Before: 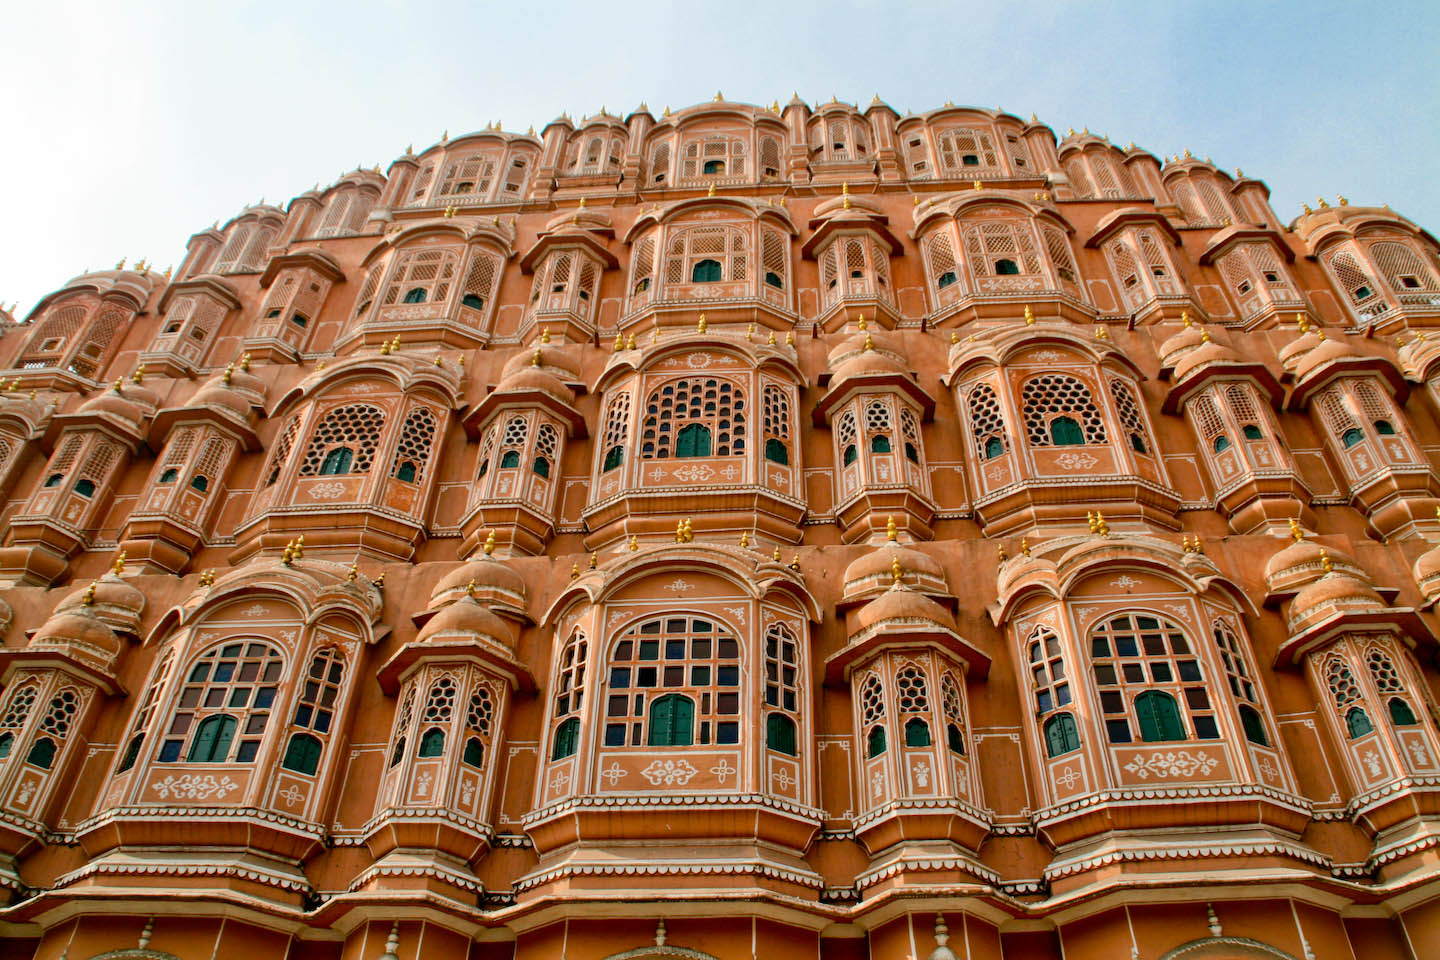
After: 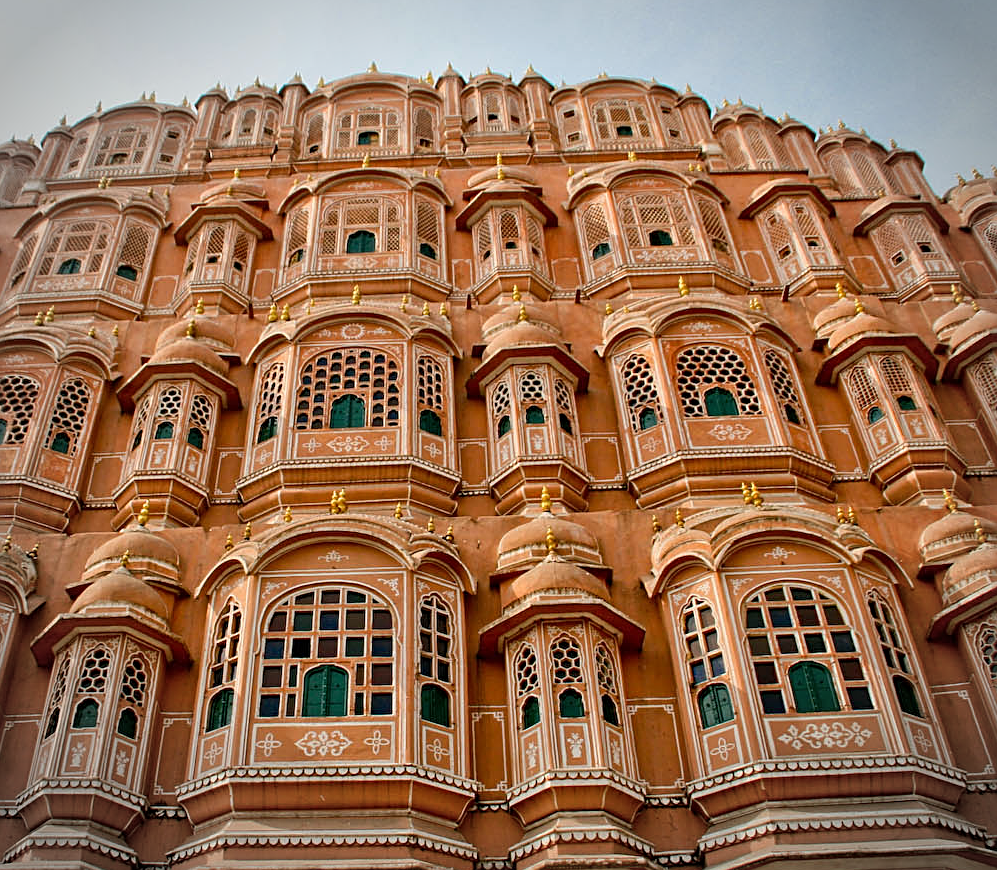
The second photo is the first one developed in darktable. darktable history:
sharpen: on, module defaults
crop and rotate: left 24.063%, top 3.101%, right 6.643%, bottom 6.259%
vignetting: automatic ratio true
